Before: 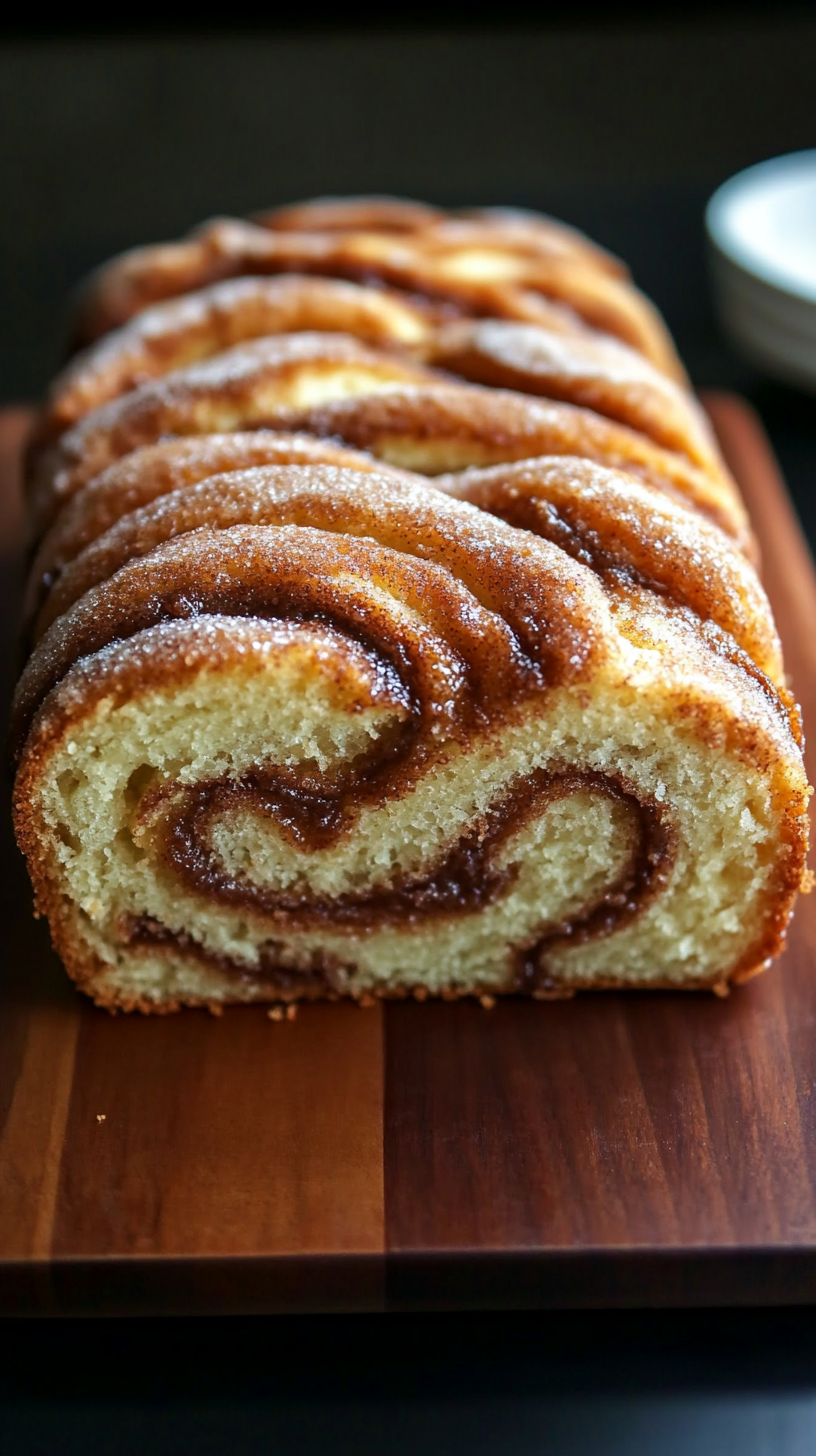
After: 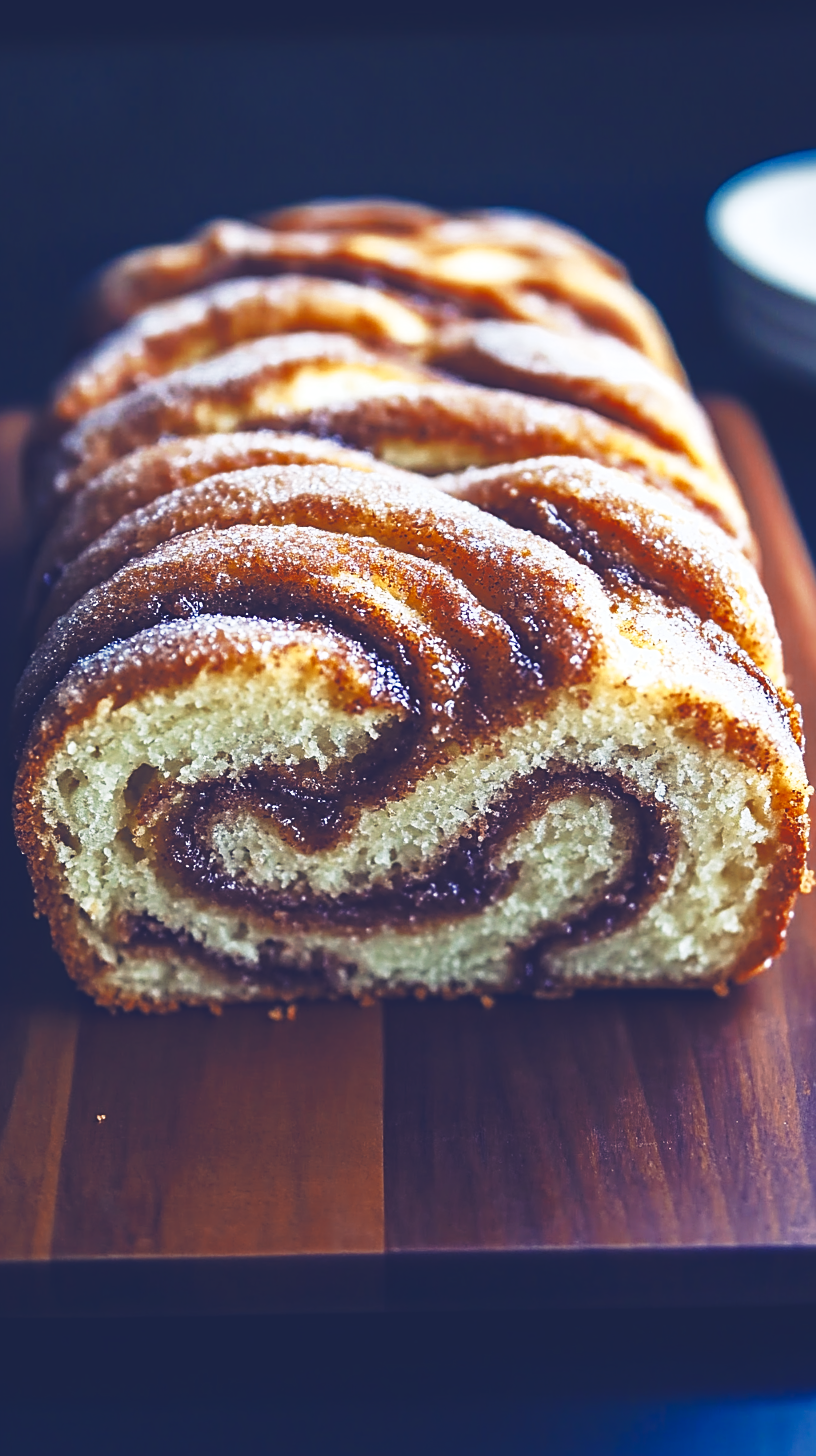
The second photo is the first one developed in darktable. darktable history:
color zones: curves: ch0 [(0, 0.5) (0.125, 0.4) (0.25, 0.5) (0.375, 0.4) (0.5, 0.4) (0.625, 0.35) (0.75, 0.35) (0.875, 0.5)]; ch1 [(0, 0.35) (0.125, 0.45) (0.25, 0.35) (0.375, 0.35) (0.5, 0.35) (0.625, 0.35) (0.75, 0.45) (0.875, 0.35)]; ch2 [(0, 0.6) (0.125, 0.5) (0.25, 0.5) (0.375, 0.6) (0.5, 0.6) (0.625, 0.5) (0.75, 0.5) (0.875, 0.5)]
white balance: red 0.967, blue 1.119, emerald 0.756
color balance rgb: shadows lift › luminance -28.76%, shadows lift › chroma 15%, shadows lift › hue 270°, power › chroma 1%, power › hue 255°, highlights gain › luminance 7.14%, highlights gain › chroma 2%, highlights gain › hue 90°, global offset › luminance -0.29%, global offset › hue 260°, perceptual saturation grading › global saturation 20%, perceptual saturation grading › highlights -13.92%, perceptual saturation grading › shadows 50%
exposure: black level correction -0.041, exposure 0.064 EV, compensate highlight preservation false
tone curve: curves: ch0 [(0, 0) (0.003, 0.063) (0.011, 0.063) (0.025, 0.063) (0.044, 0.066) (0.069, 0.071) (0.1, 0.09) (0.136, 0.116) (0.177, 0.144) (0.224, 0.192) (0.277, 0.246) (0.335, 0.311) (0.399, 0.399) (0.468, 0.49) (0.543, 0.589) (0.623, 0.709) (0.709, 0.827) (0.801, 0.918) (0.898, 0.969) (1, 1)], preserve colors none
sharpen: on, module defaults
